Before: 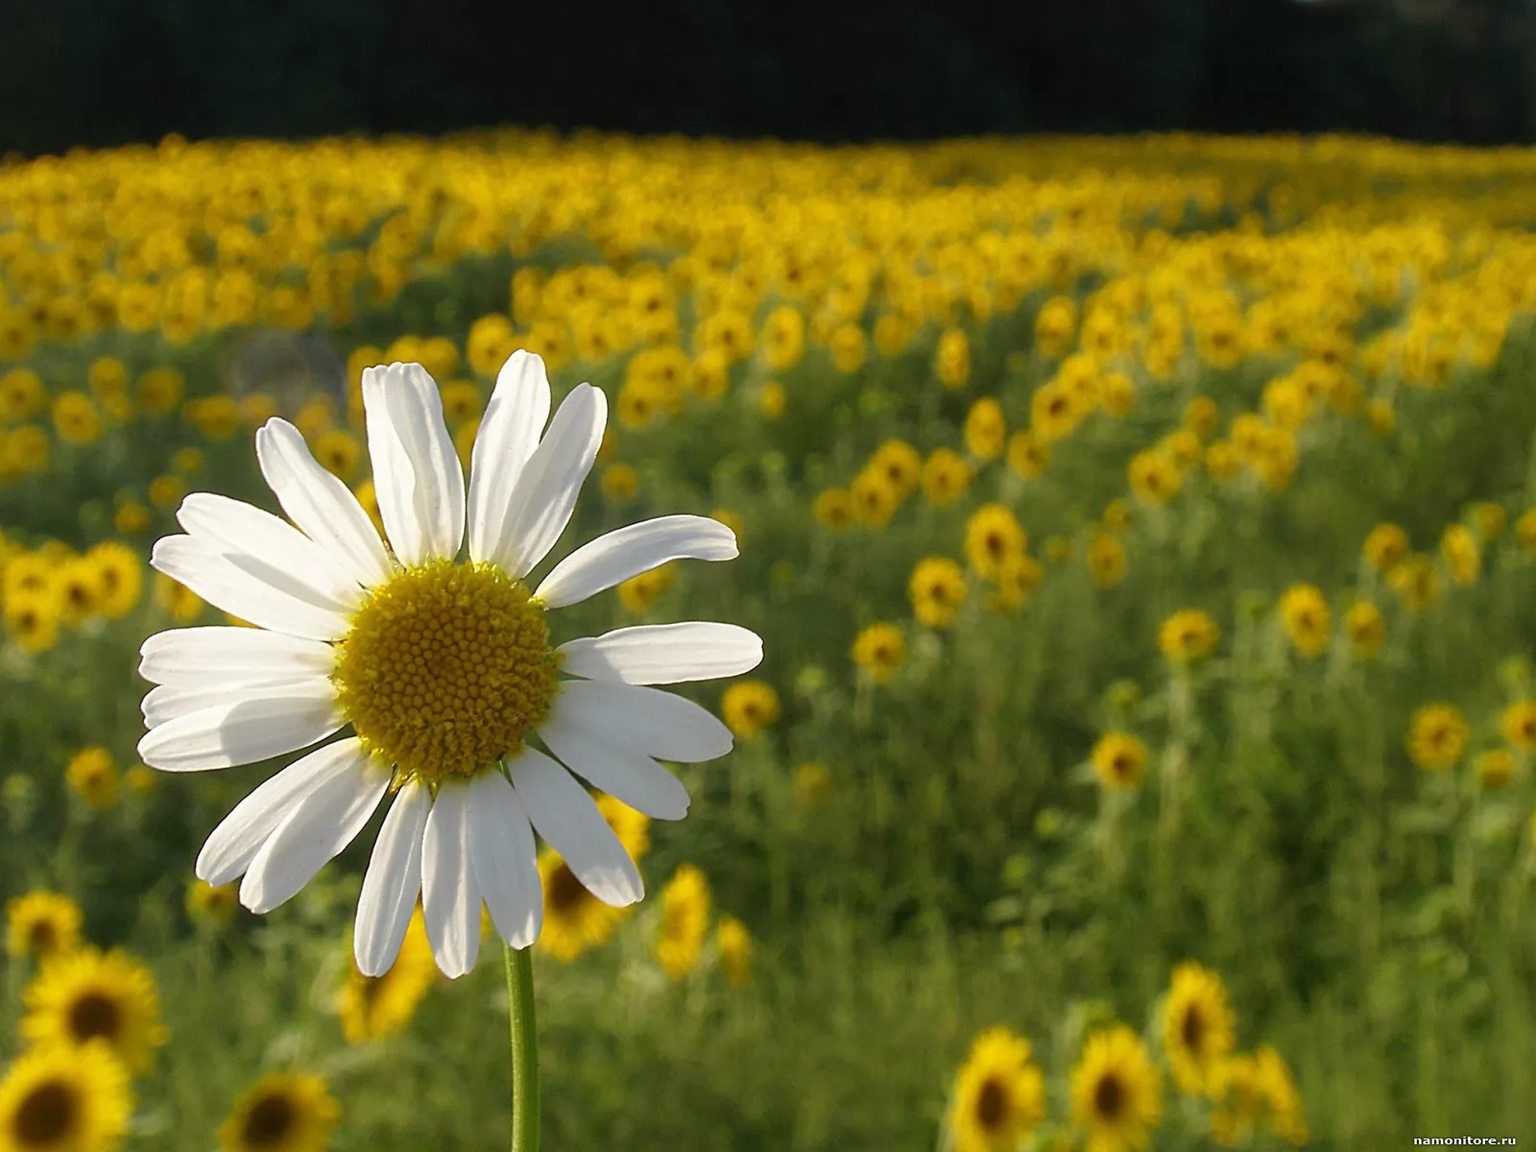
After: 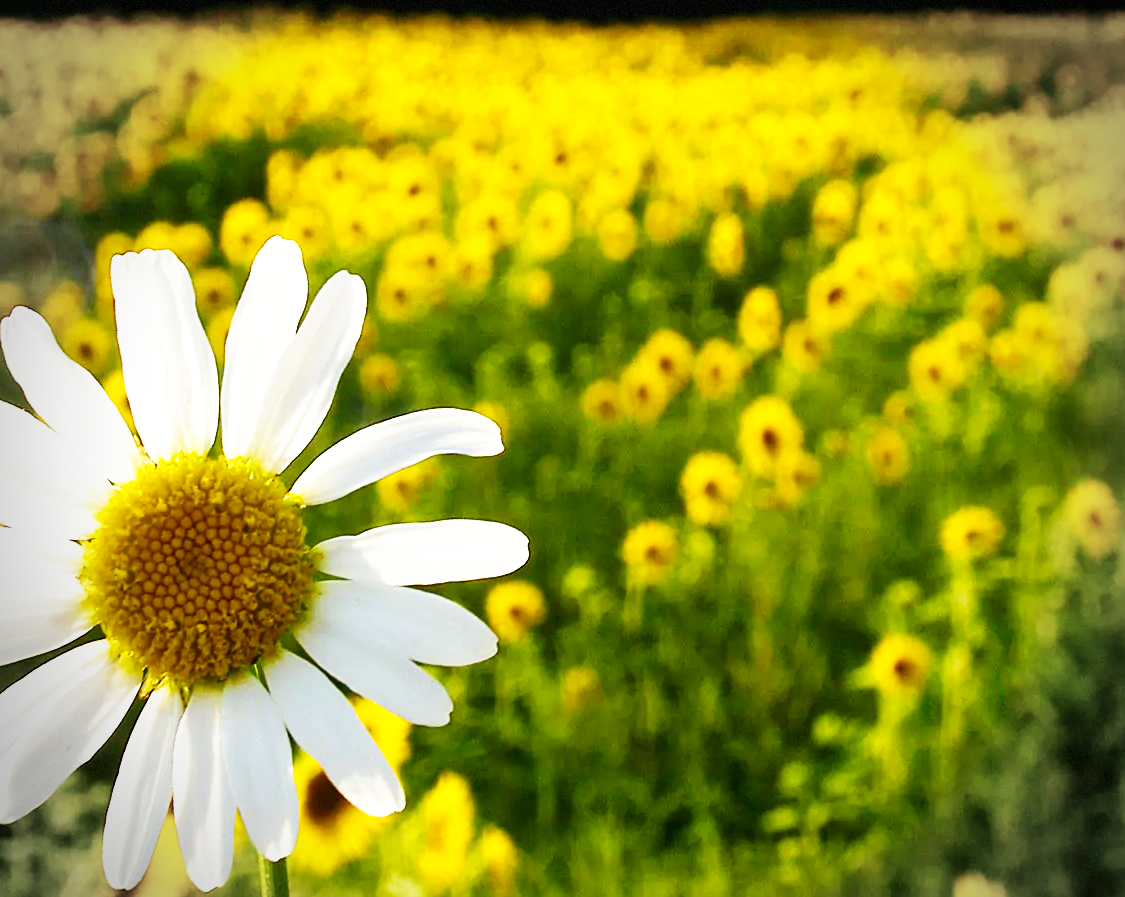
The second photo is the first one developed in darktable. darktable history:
base curve: curves: ch0 [(0, 0) (0.007, 0.004) (0.027, 0.03) (0.046, 0.07) (0.207, 0.54) (0.442, 0.872) (0.673, 0.972) (1, 1)], preserve colors none
shadows and highlights: shadows 34.47, highlights -34.74, shadows color adjustment 99.17%, highlights color adjustment 0.718%, soften with gaussian
crop and rotate: left 16.673%, top 10.746%, right 12.981%, bottom 14.441%
color balance rgb: perceptual saturation grading › global saturation 30.74%
vignetting: fall-off start 71.57%, dithering 8-bit output
velvia: strength 37.15%
tone equalizer: -8 EV -0.446 EV, -7 EV -0.369 EV, -6 EV -0.317 EV, -5 EV -0.191 EV, -3 EV 0.205 EV, -2 EV 0.334 EV, -1 EV 0.367 EV, +0 EV 0.41 EV, edges refinement/feathering 500, mask exposure compensation -1.57 EV, preserve details no
